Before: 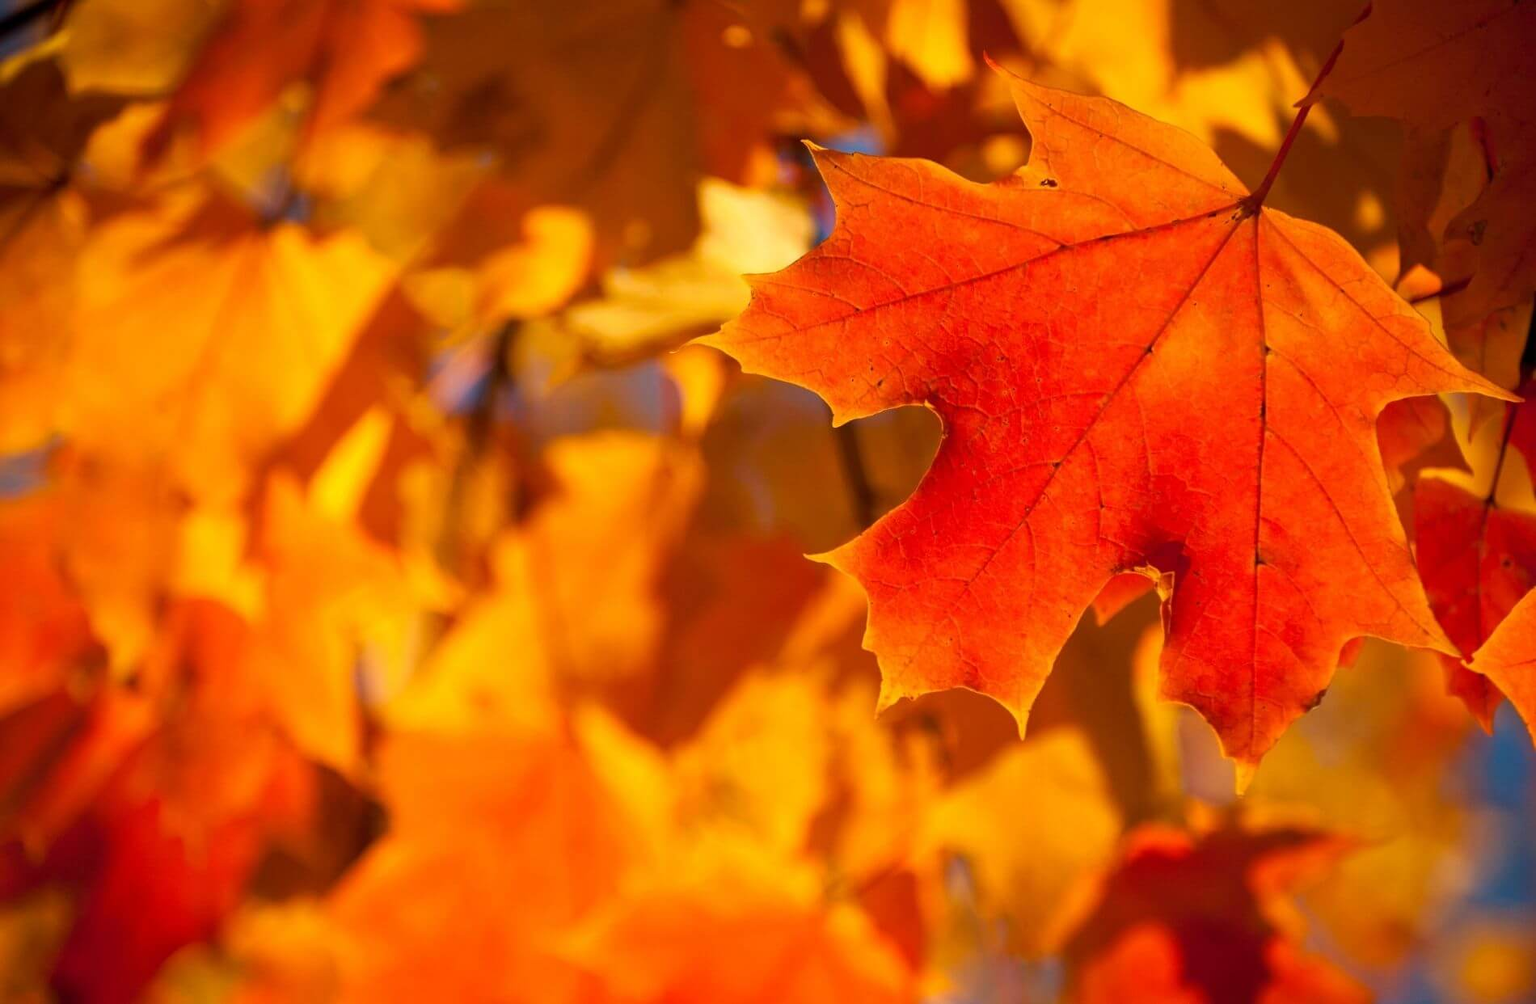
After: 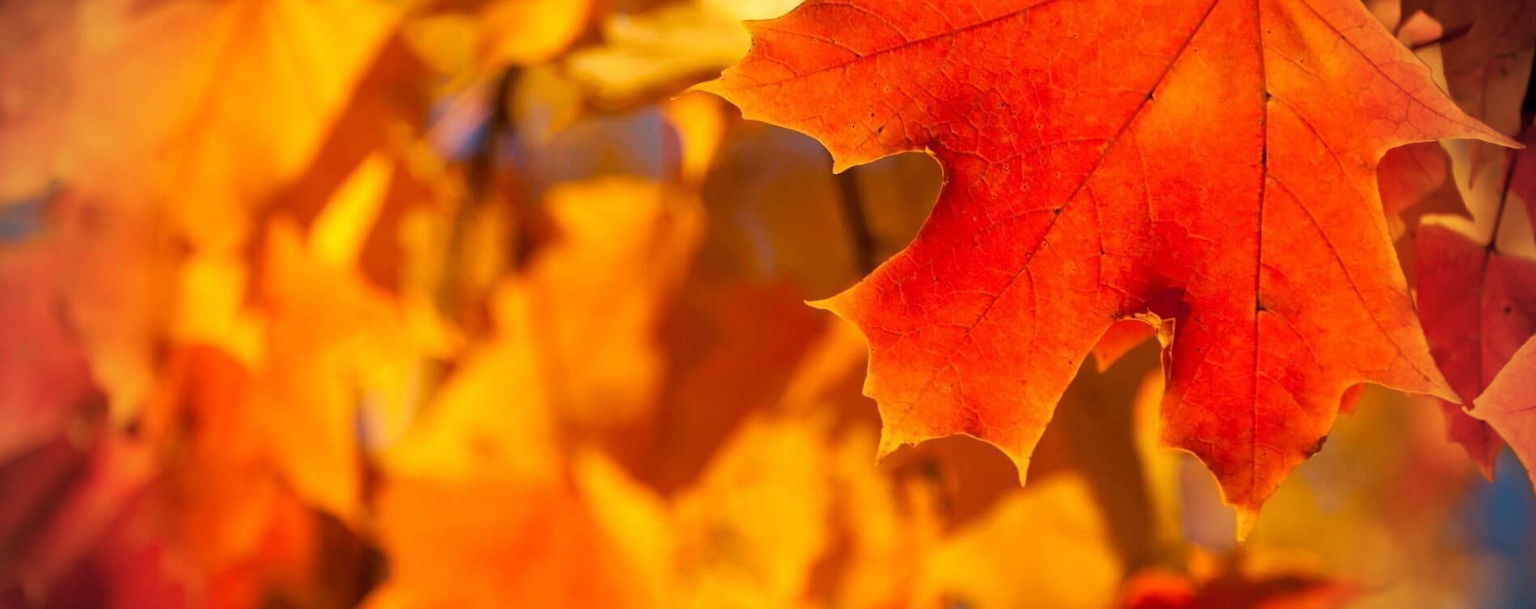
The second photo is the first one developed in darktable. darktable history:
crop and rotate: top 25.357%, bottom 13.942%
vignetting: fall-off radius 60.92%
